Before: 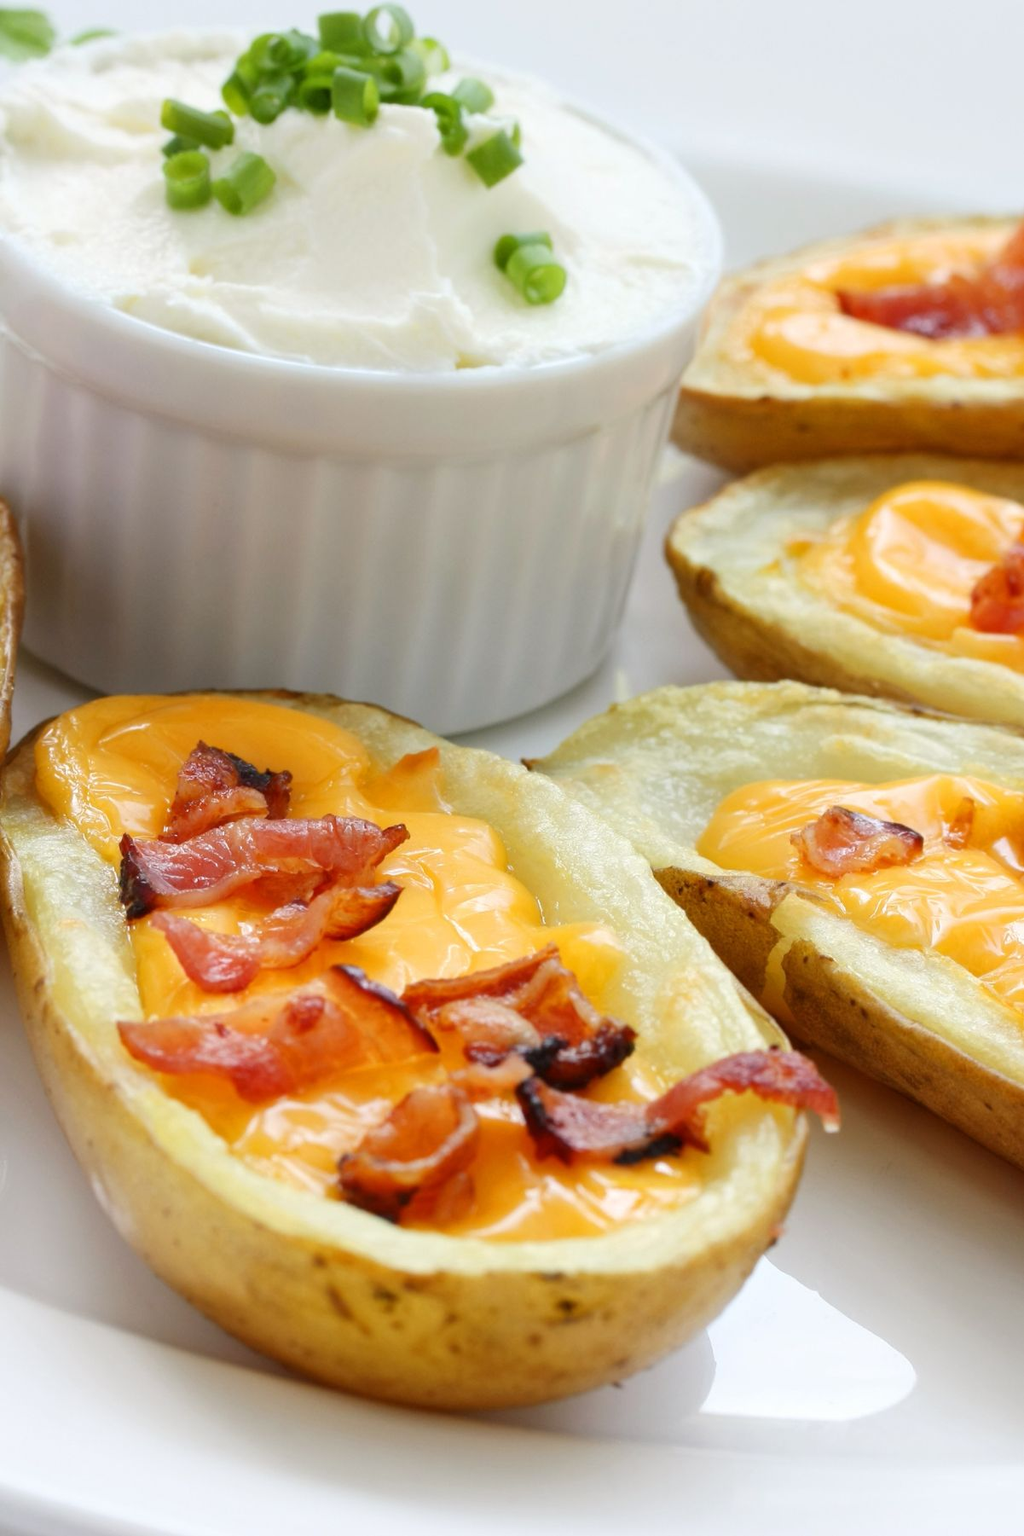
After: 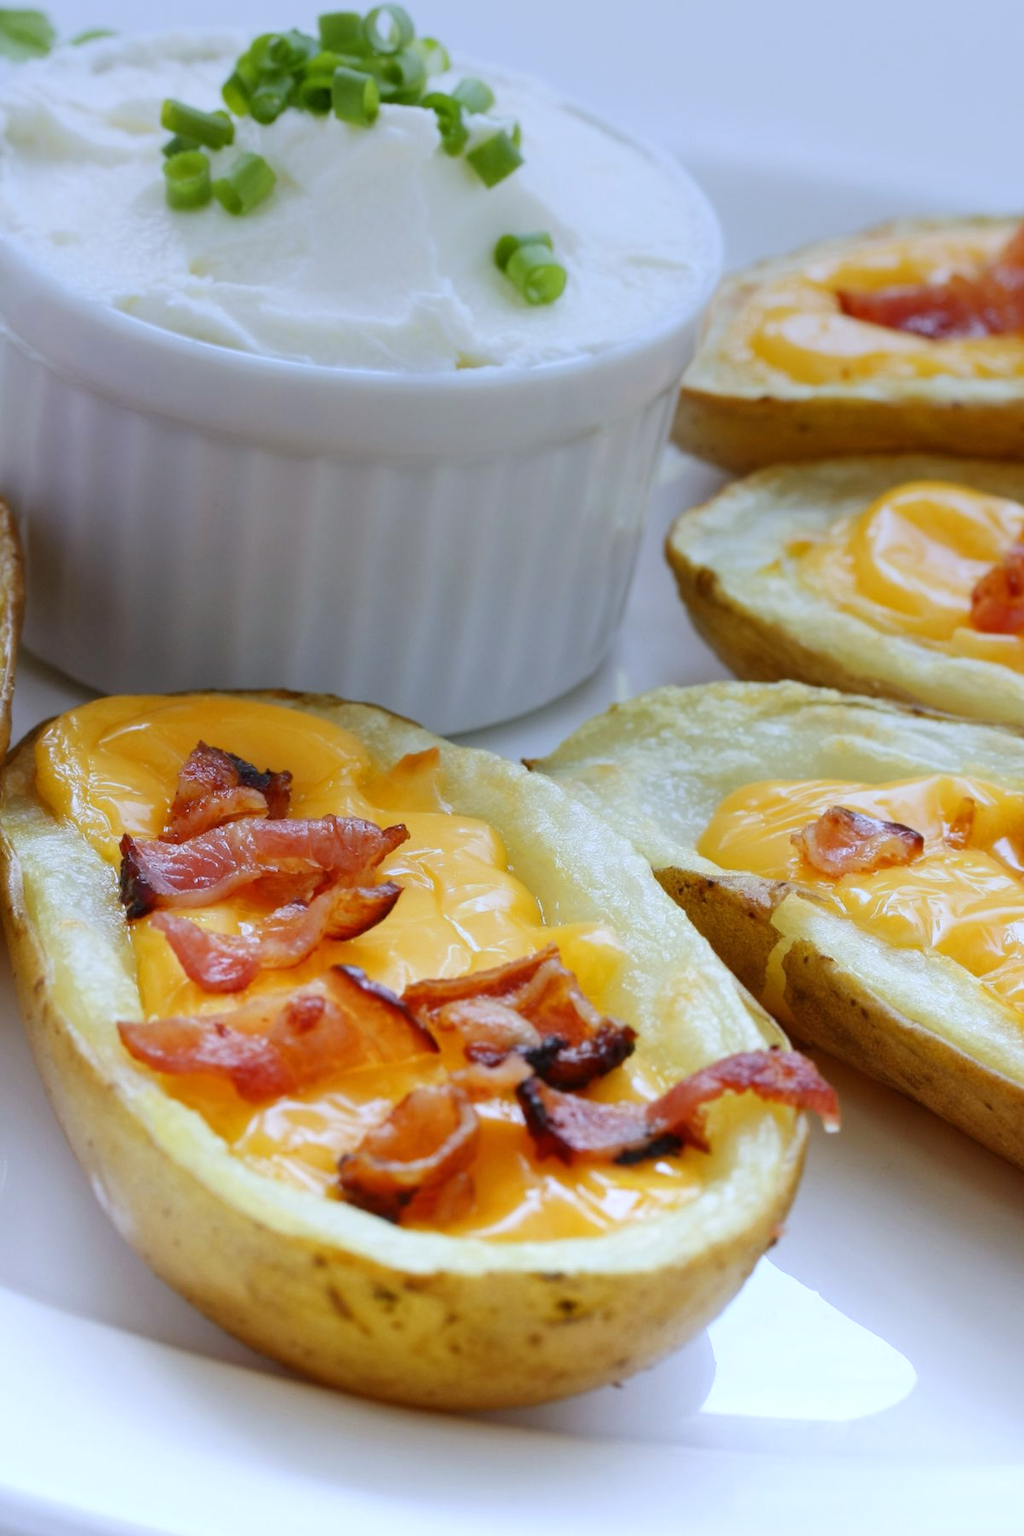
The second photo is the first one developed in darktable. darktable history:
white balance: red 0.948, green 1.02, blue 1.176
graduated density: rotation -0.352°, offset 57.64
